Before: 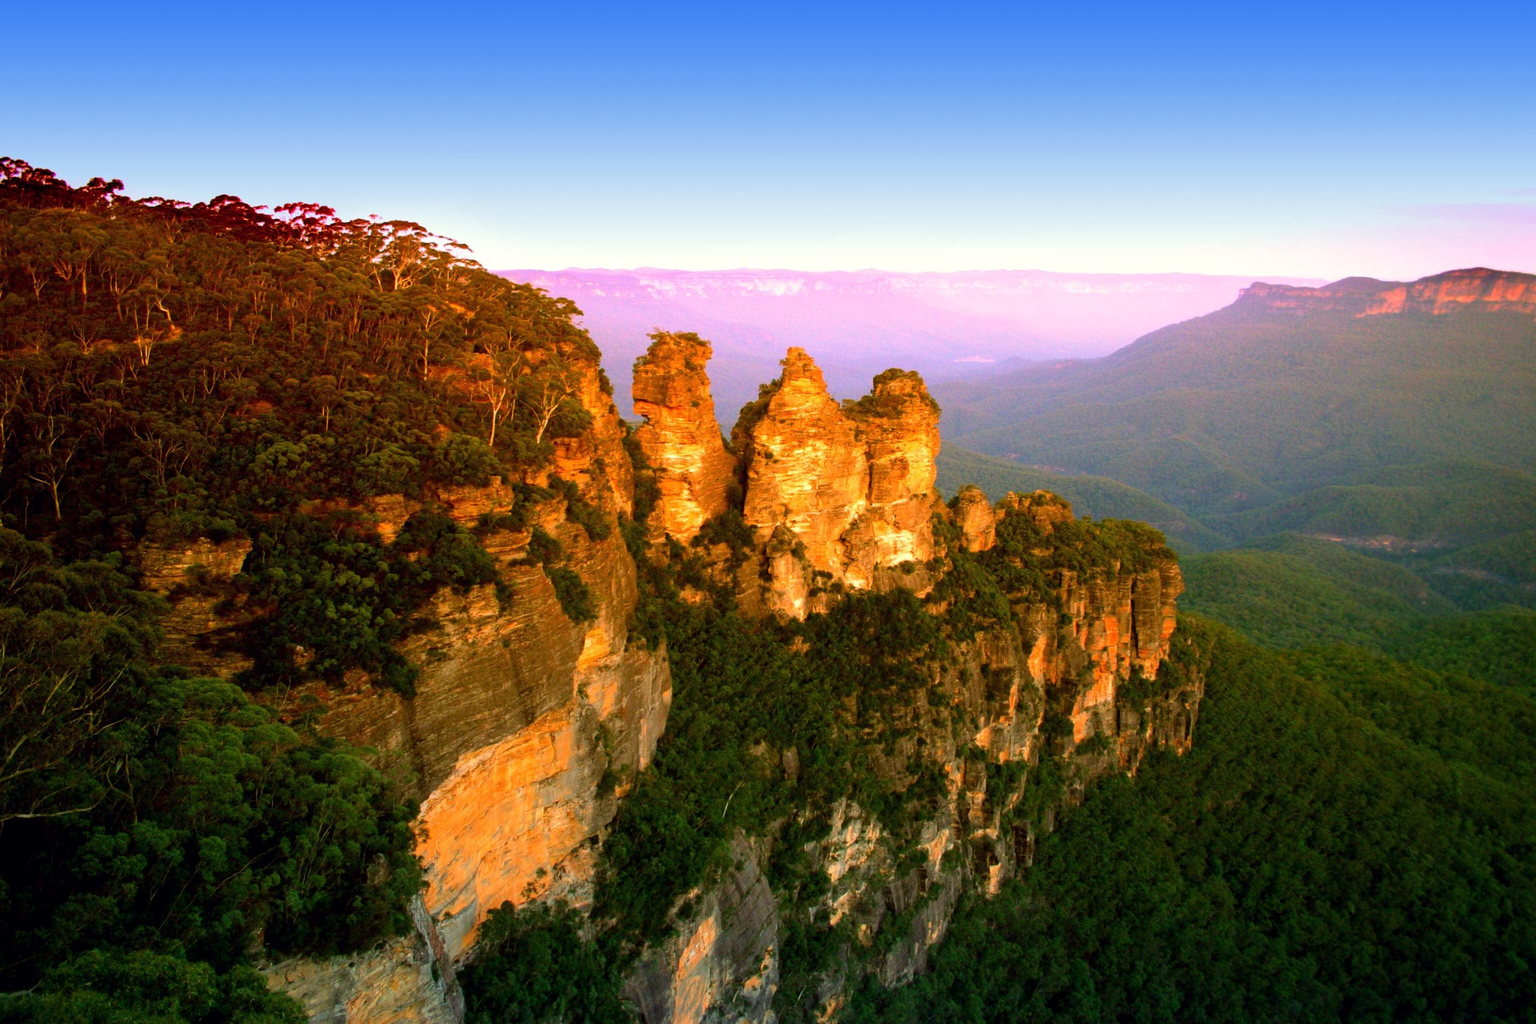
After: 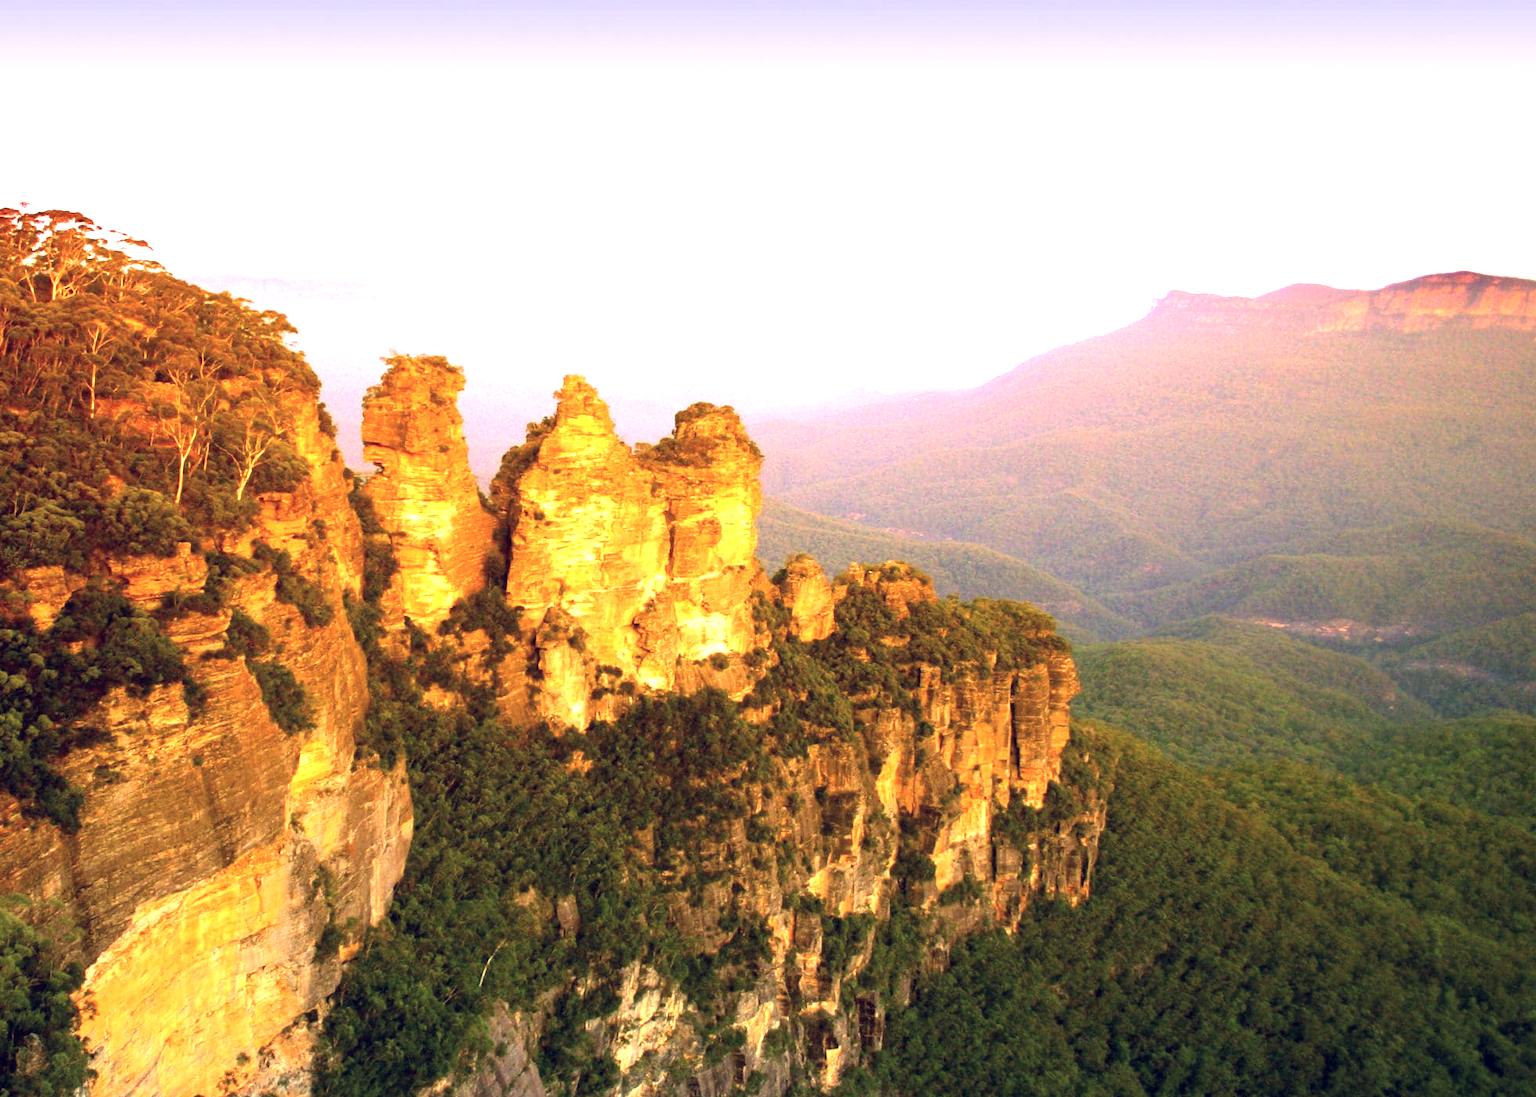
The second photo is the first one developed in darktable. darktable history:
crop: left 23.095%, top 5.827%, bottom 11.854%
exposure: black level correction 0, exposure 1.3 EV, compensate exposure bias true, compensate highlight preservation false
color correction: highlights a* 19.59, highlights b* 27.49, shadows a* 3.46, shadows b* -17.28, saturation 0.73
tone equalizer: on, module defaults
